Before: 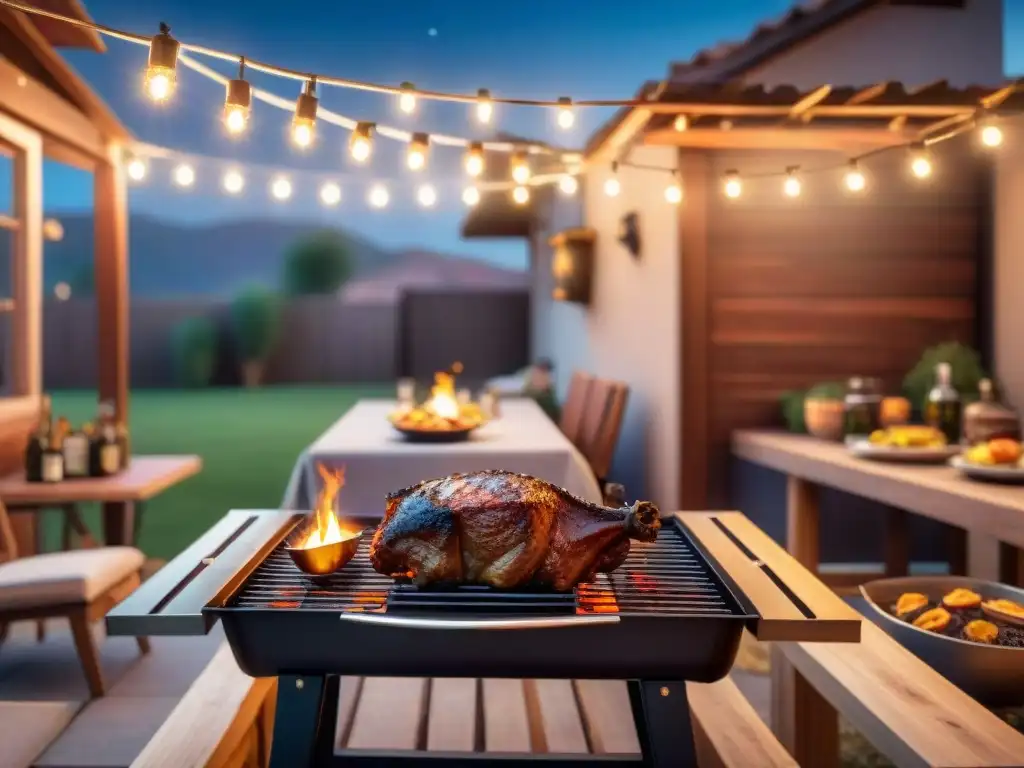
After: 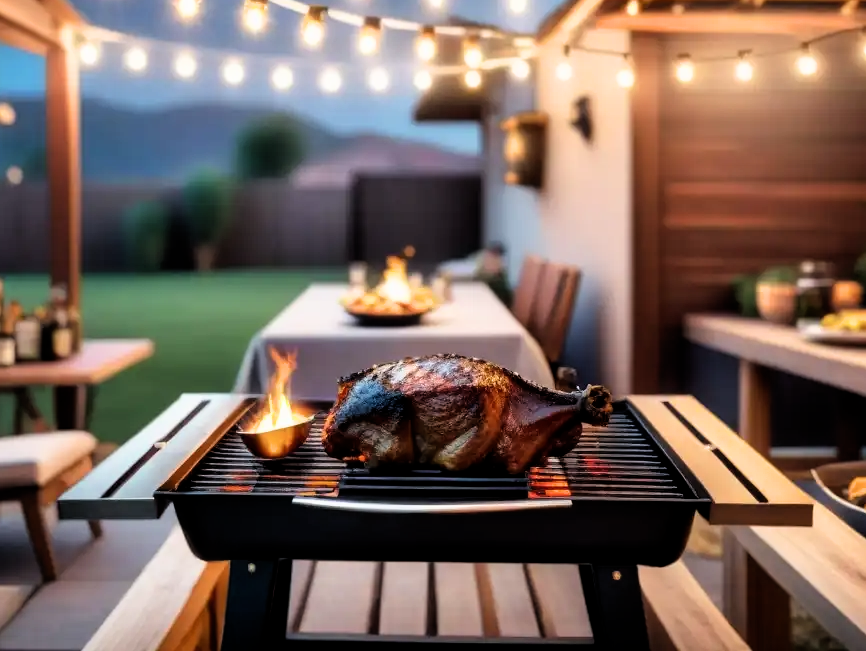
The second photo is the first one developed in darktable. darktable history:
filmic rgb: black relative exposure -8.68 EV, white relative exposure 2.64 EV, threshold 2.94 EV, target black luminance 0%, target white luminance 99.874%, hardness 6.27, latitude 74.54%, contrast 1.32, highlights saturation mix -5.08%, enable highlight reconstruction true
crop and rotate: left 4.703%, top 15.145%, right 10.692%
